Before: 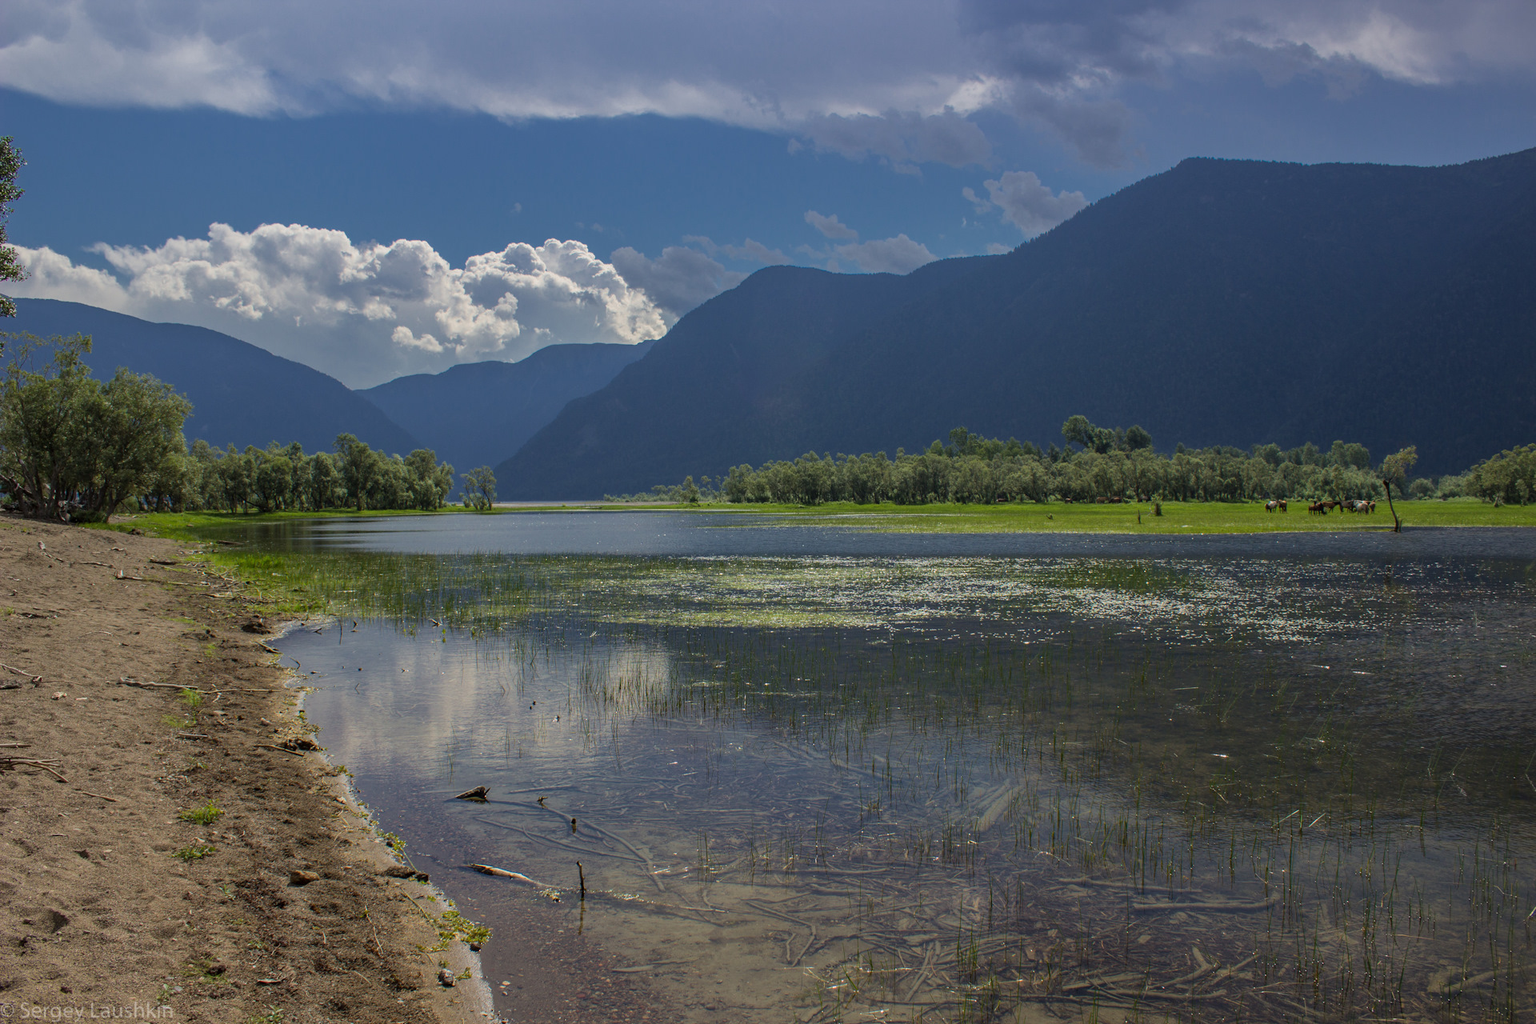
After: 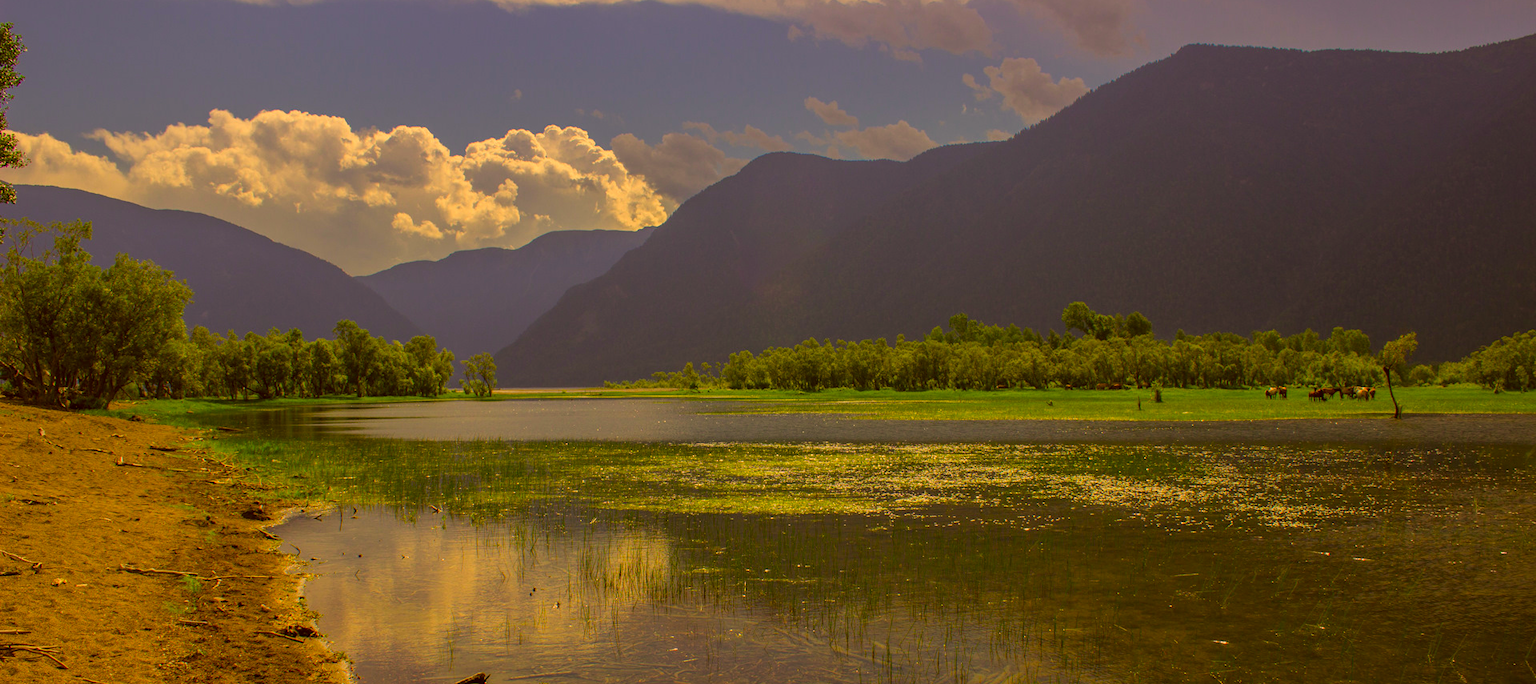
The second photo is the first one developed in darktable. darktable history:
color correction: highlights a* 10.85, highlights b* 30.02, shadows a* 2.72, shadows b* 17.31, saturation 1.74
crop: top 11.13%, bottom 21.983%
